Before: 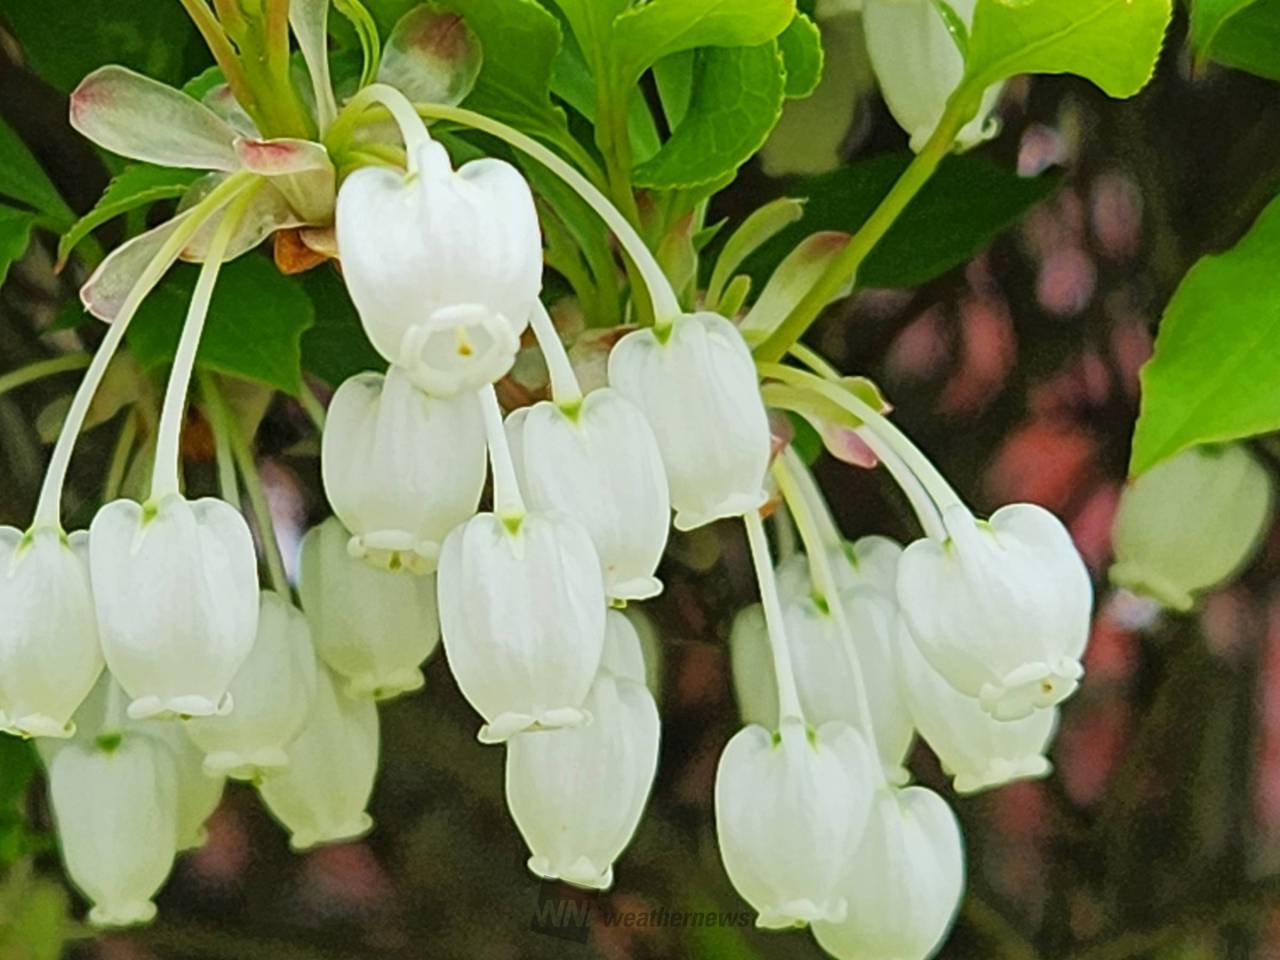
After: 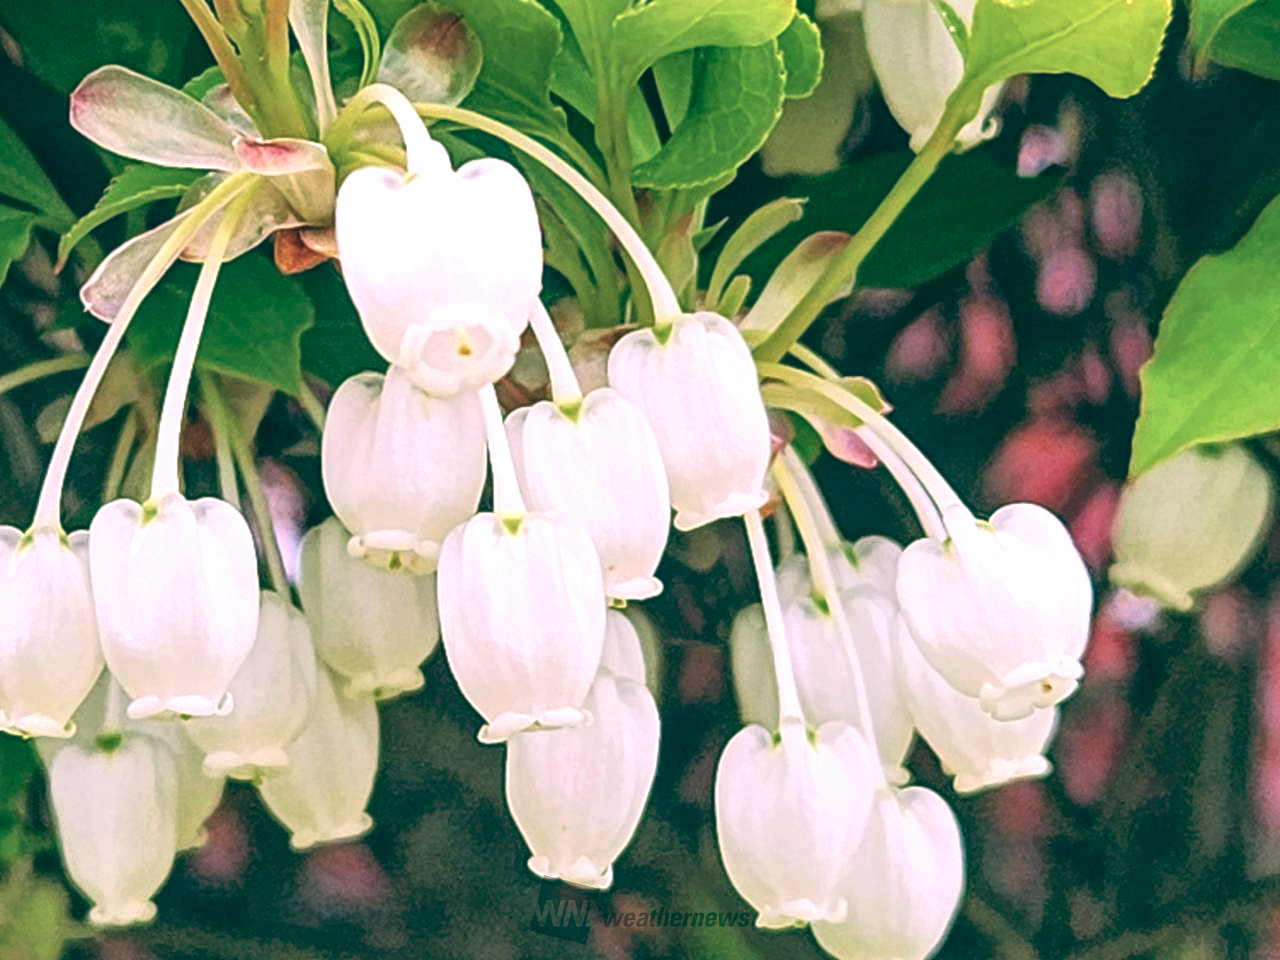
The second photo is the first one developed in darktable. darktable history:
local contrast: on, module defaults
color balance: lift [1.005, 0.99, 1.007, 1.01], gamma [1, 0.979, 1.011, 1.021], gain [0.923, 1.098, 1.025, 0.902], input saturation 90.45%, contrast 7.73%, output saturation 105.91%
color correction: highlights a* 15.46, highlights b* -20.56
exposure: black level correction 0, exposure 0.5 EV, compensate highlight preservation false
